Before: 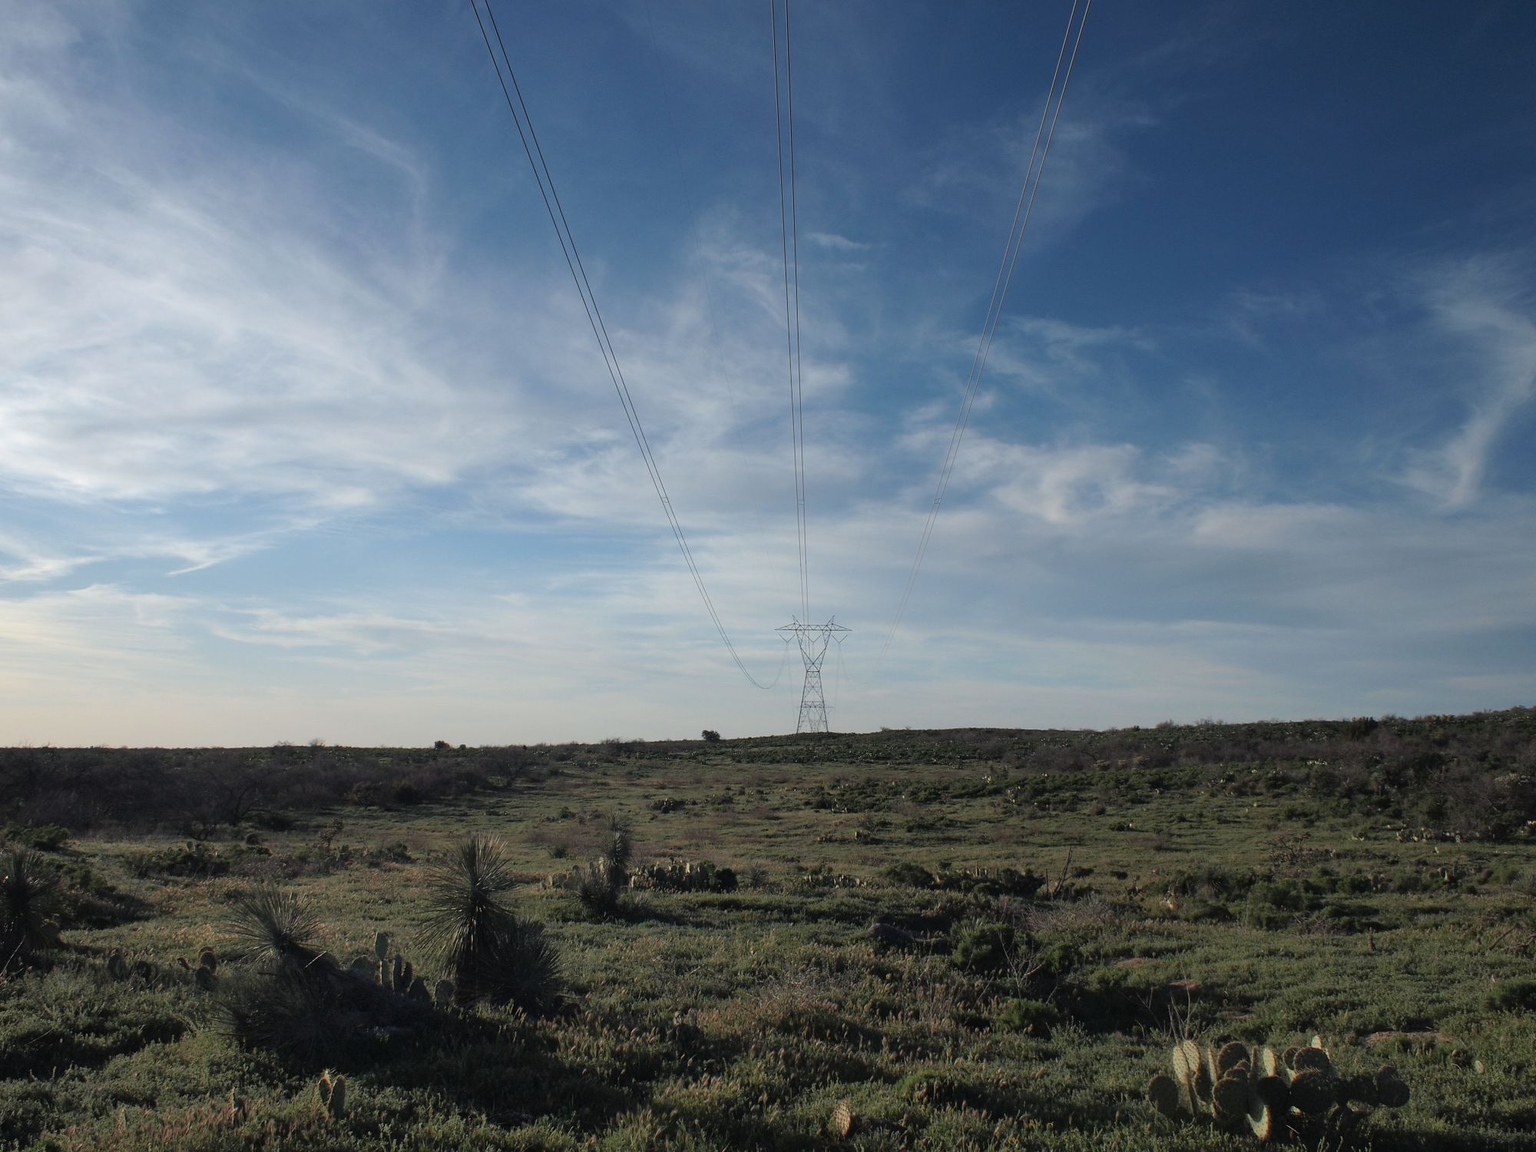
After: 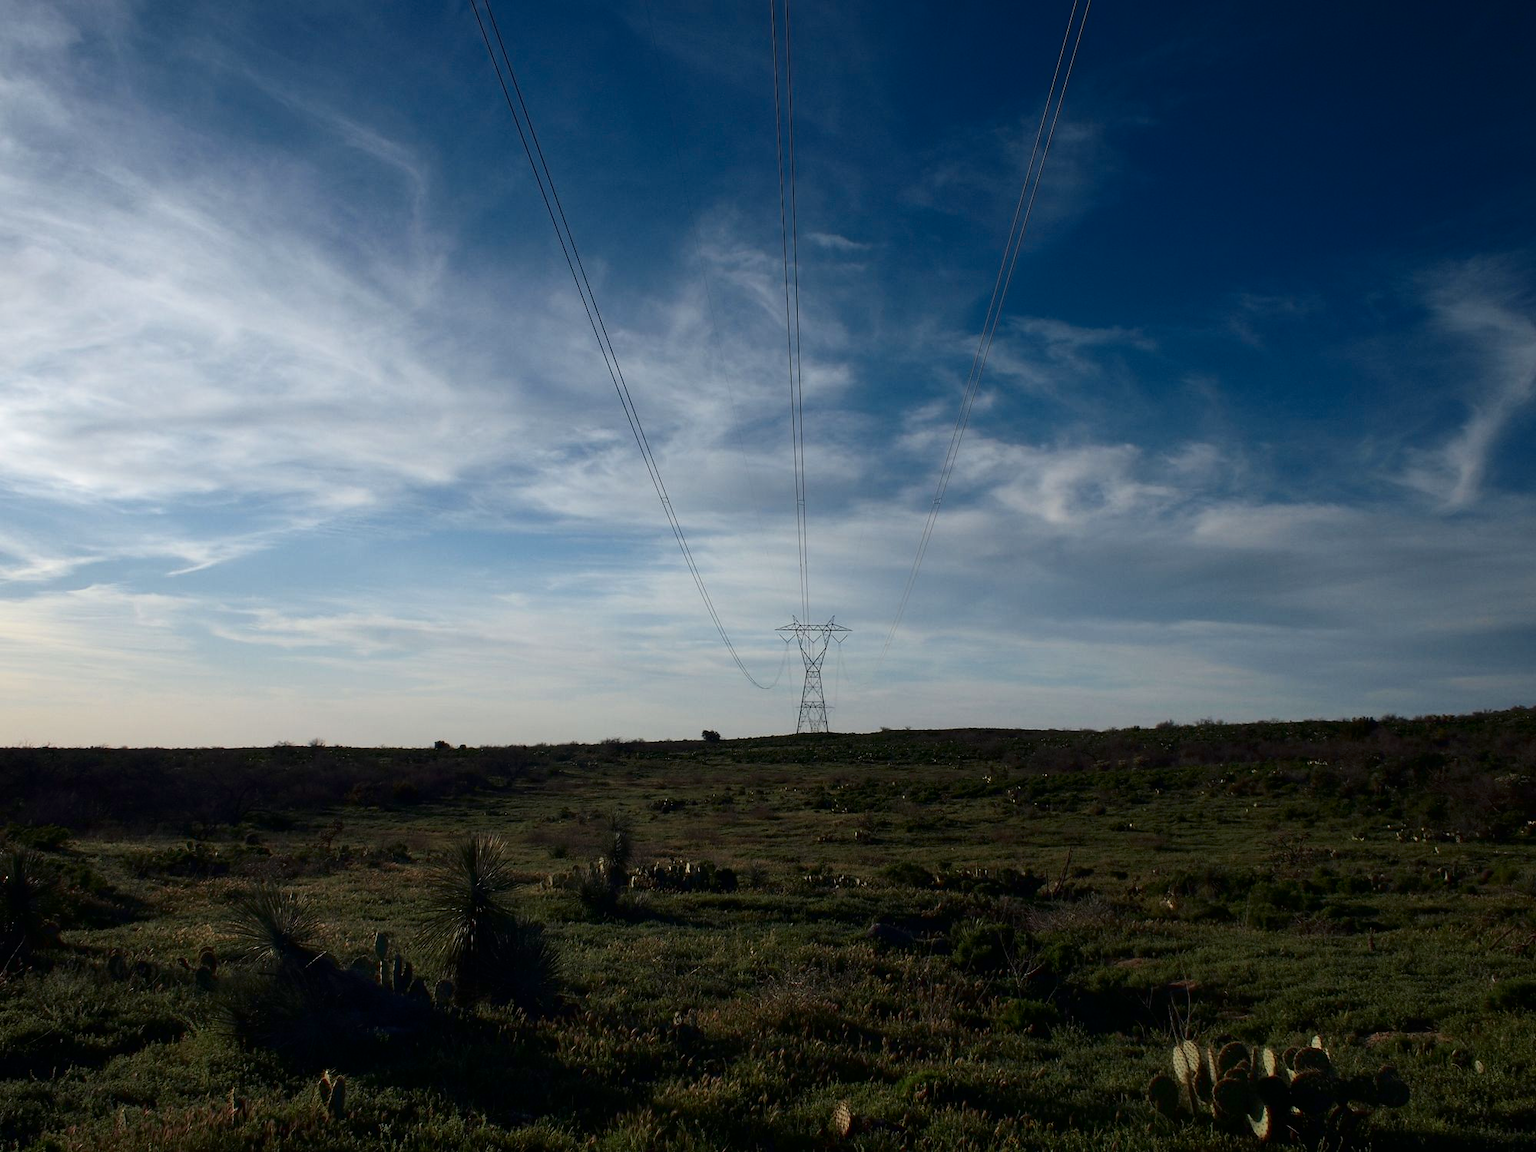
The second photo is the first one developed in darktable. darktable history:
contrast brightness saturation: contrast 0.185, brightness -0.242, saturation 0.108
